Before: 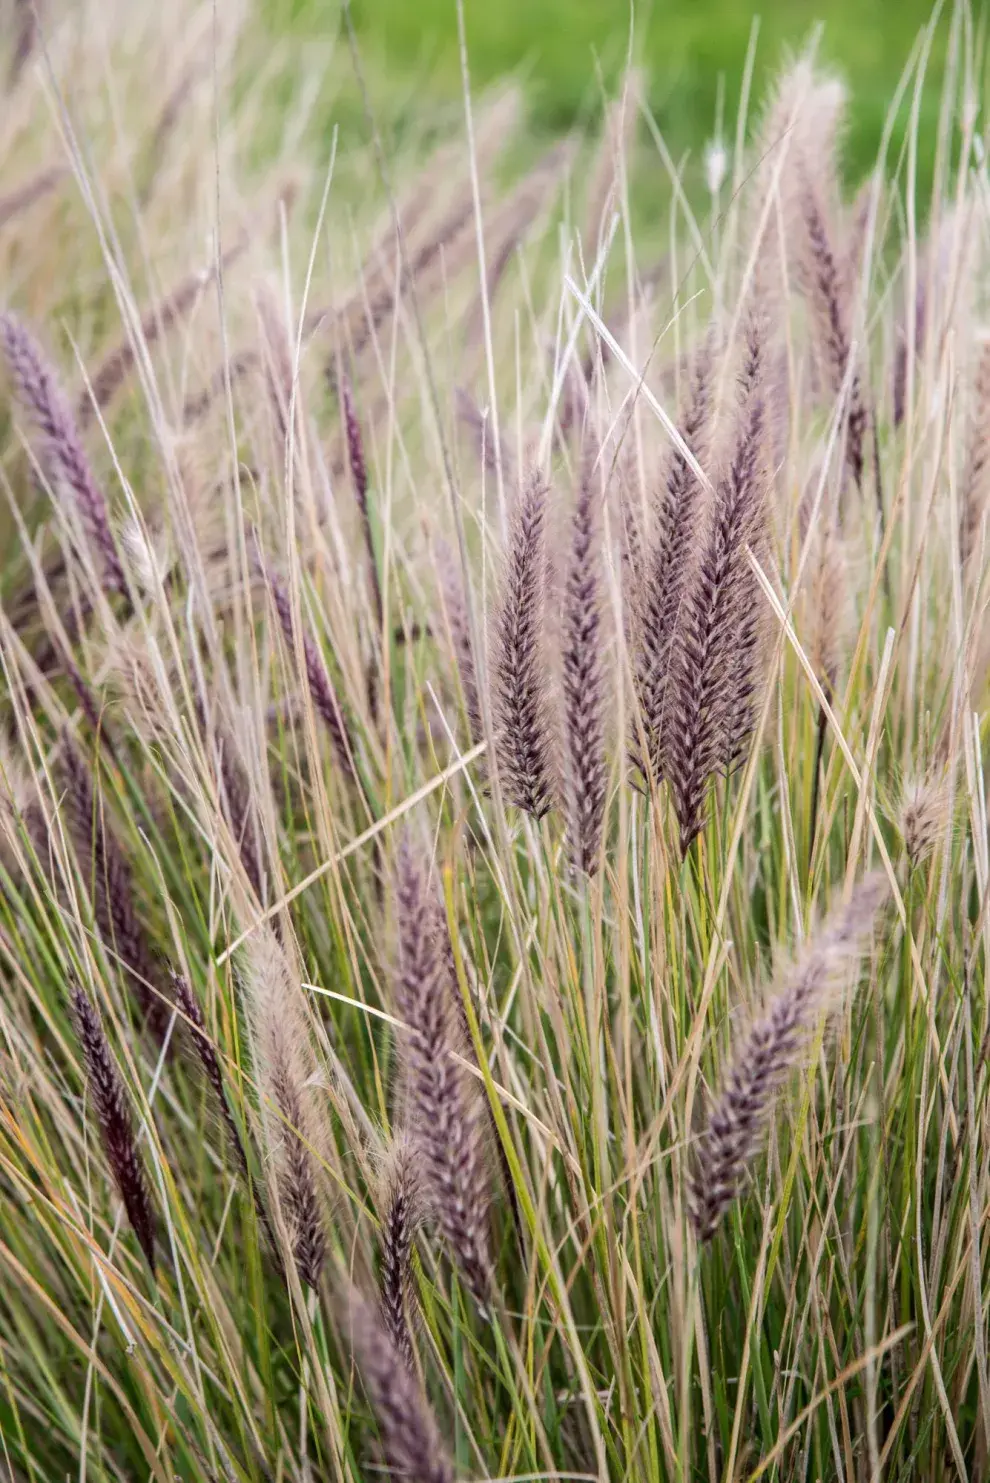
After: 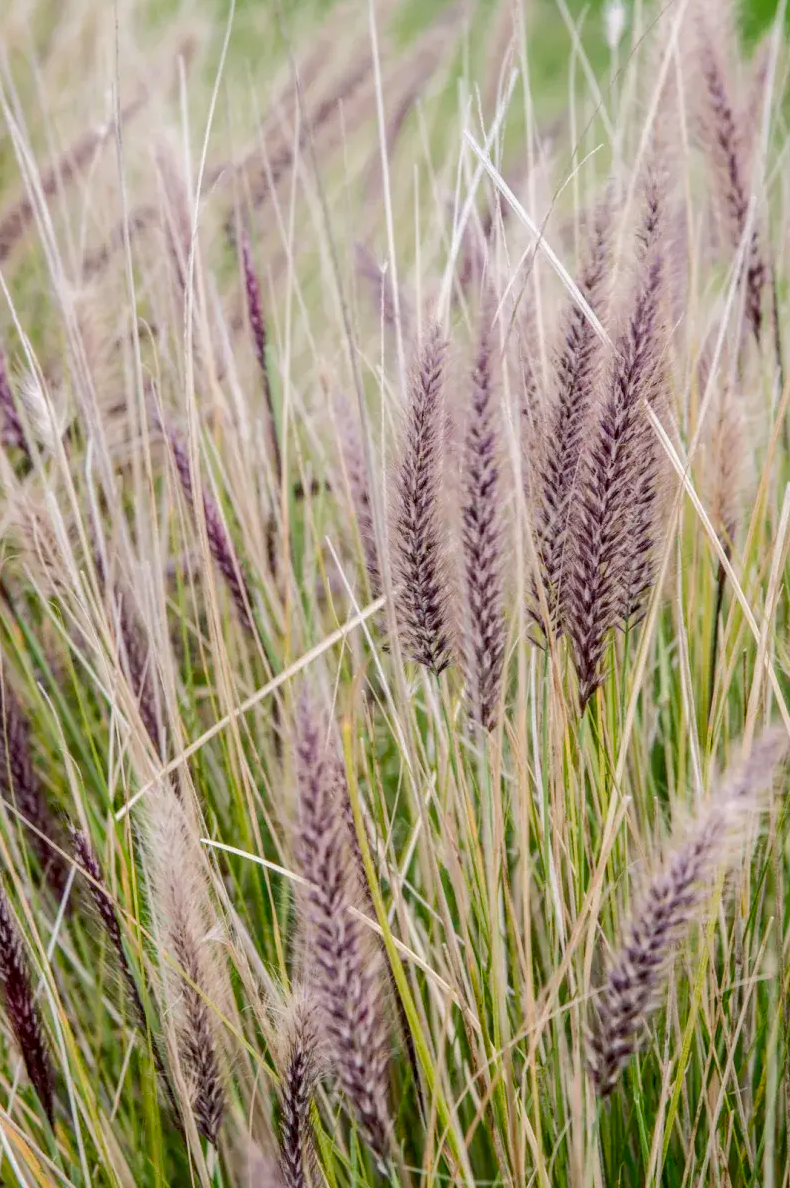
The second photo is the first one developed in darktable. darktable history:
color balance rgb: shadows lift › luminance -7.359%, shadows lift › chroma 2.099%, shadows lift › hue 163.83°, perceptual saturation grading › global saturation 20%, perceptual saturation grading › highlights -25.826%, perceptual saturation grading › shadows 24.48%, perceptual brilliance grading › mid-tones 9.247%, perceptual brilliance grading › shadows 14.713%, contrast -9.385%
local contrast: on, module defaults
contrast brightness saturation: contrast 0.012, saturation -0.066
crop and rotate: left 10.302%, top 9.815%, right 9.891%, bottom 10.01%
